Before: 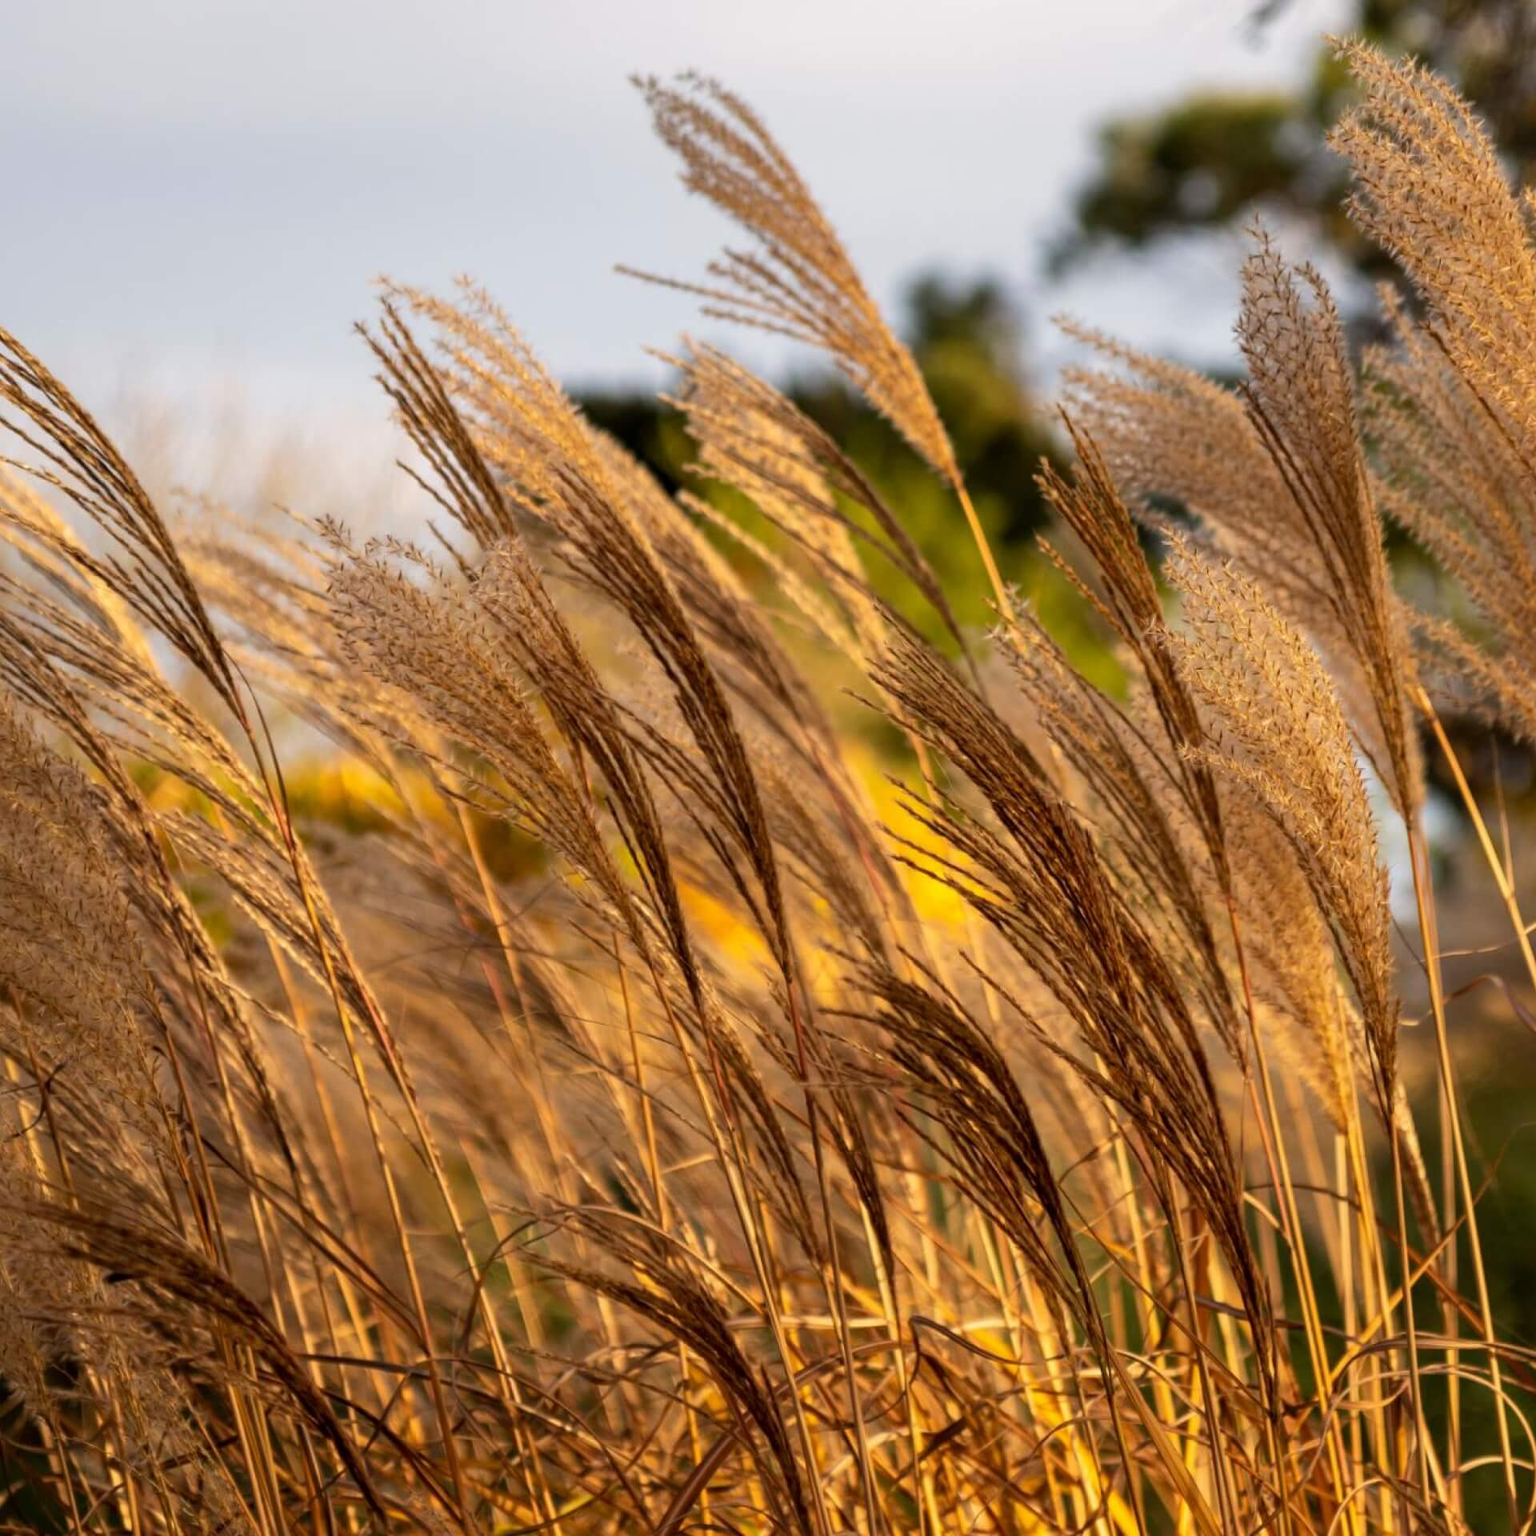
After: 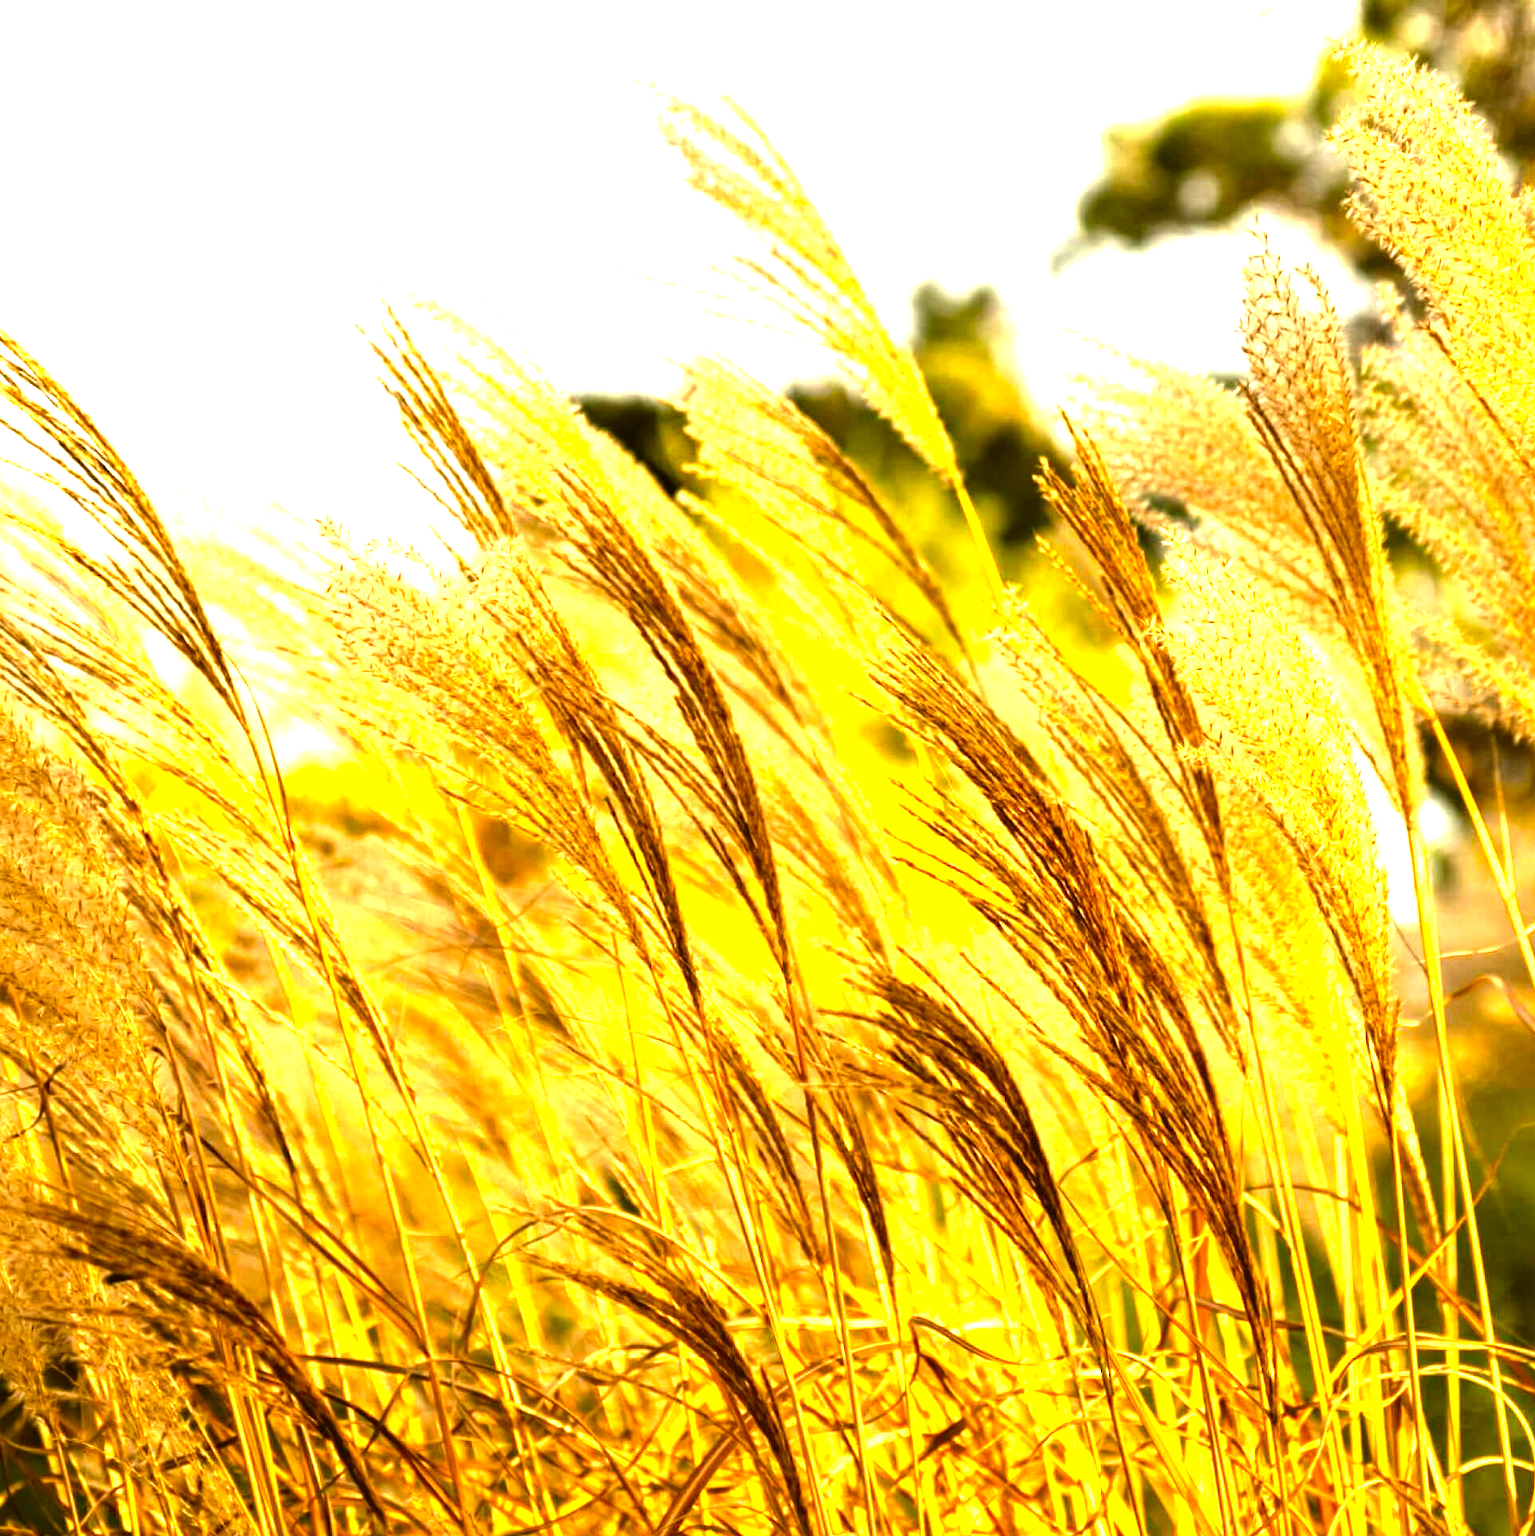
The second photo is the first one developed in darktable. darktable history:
exposure: black level correction -0.002, exposure 1.109 EV, compensate highlight preservation false
color correction: highlights a* 0.147, highlights b* 29.17, shadows a* -0.193, shadows b* 21.61
levels: levels [0.012, 0.367, 0.697]
crop and rotate: left 0.064%, bottom 0.008%
